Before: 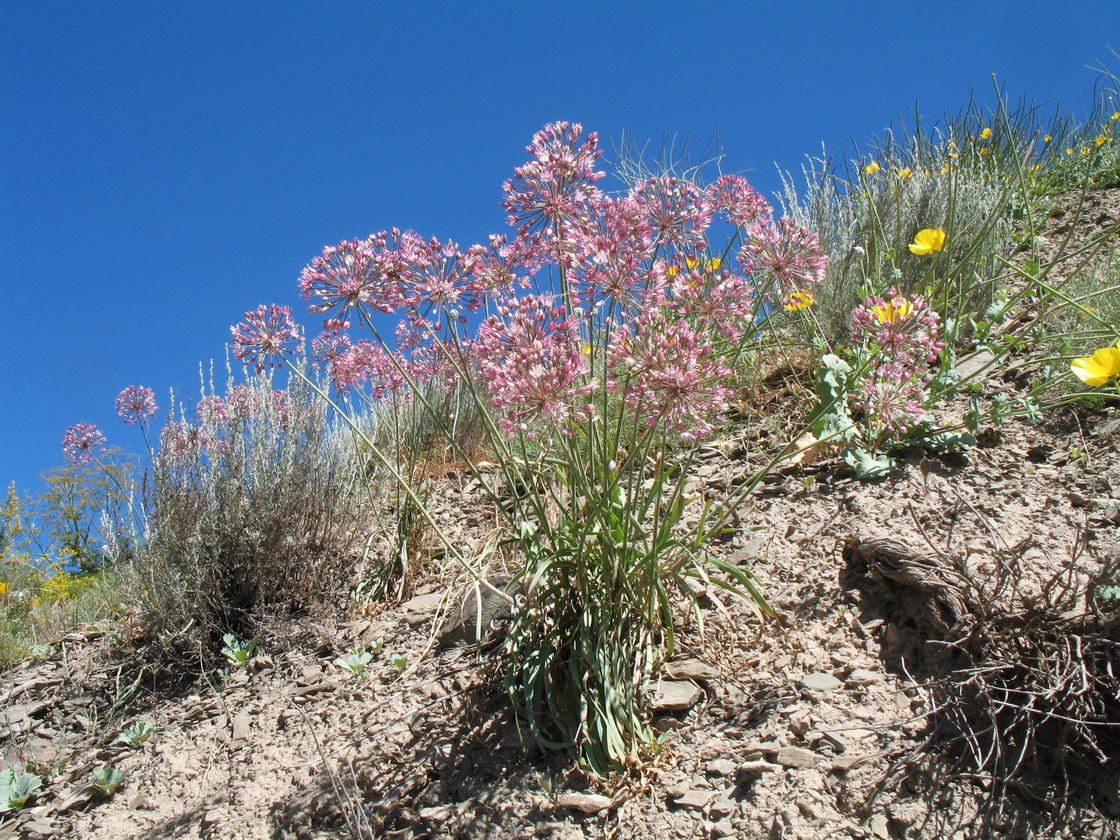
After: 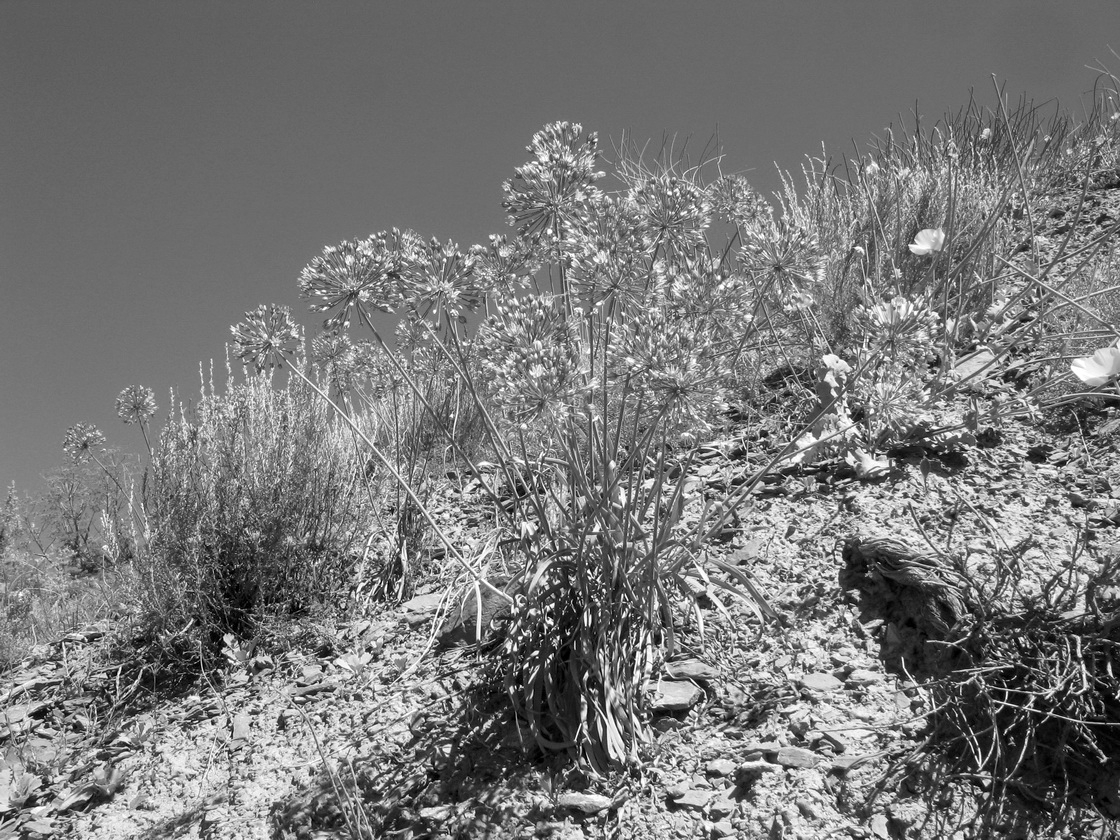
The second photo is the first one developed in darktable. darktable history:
monochrome: on, module defaults
local contrast: highlights 100%, shadows 100%, detail 120%, midtone range 0.2
